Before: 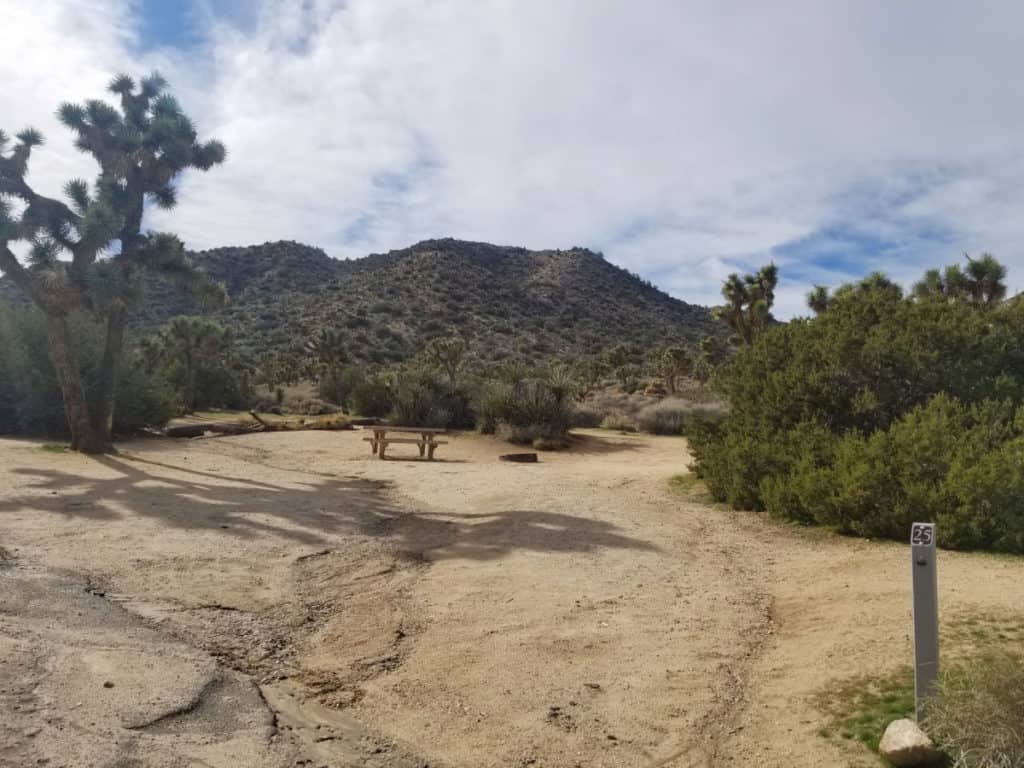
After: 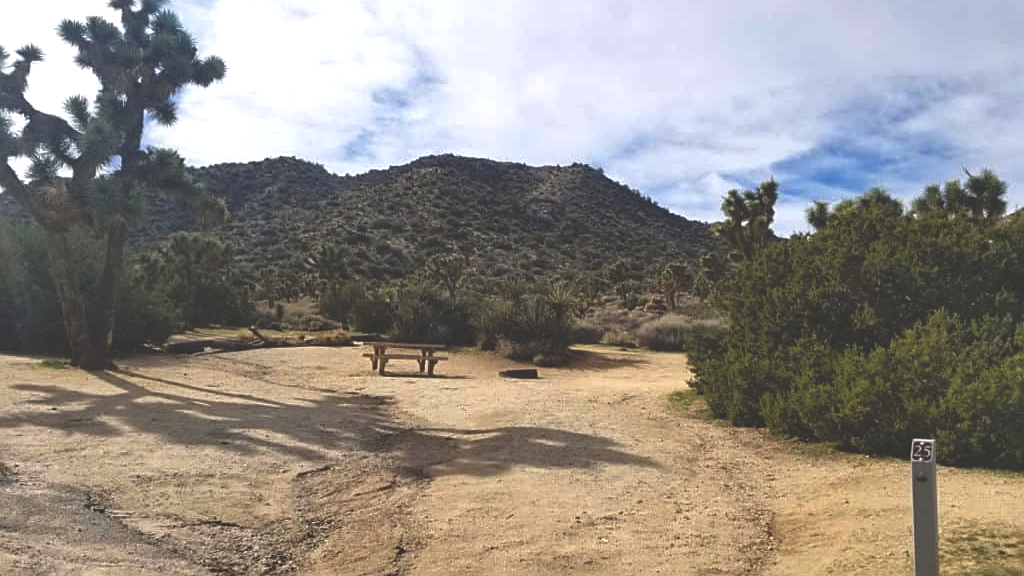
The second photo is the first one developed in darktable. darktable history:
shadows and highlights: shadows 37.27, highlights -28.18, soften with gaussian
crop: top 11.038%, bottom 13.962%
rgb curve: curves: ch0 [(0, 0.186) (0.314, 0.284) (0.775, 0.708) (1, 1)], compensate middle gray true, preserve colors none
sharpen: on, module defaults
exposure: black level correction 0, exposure 0.5 EV, compensate highlight preservation false
